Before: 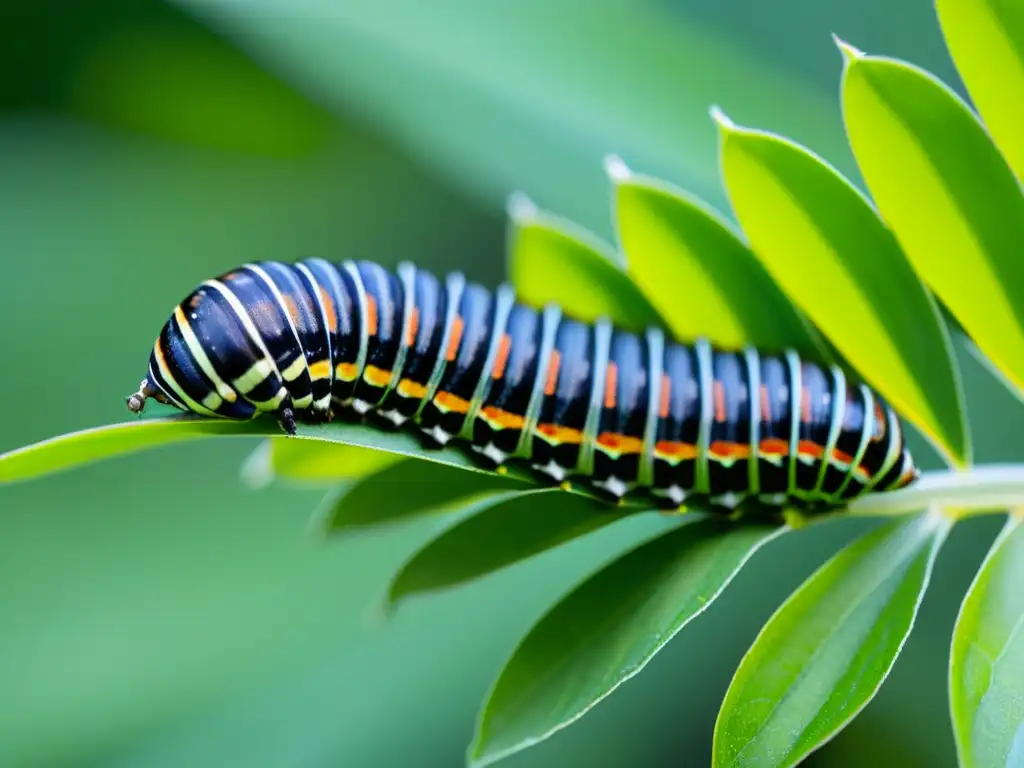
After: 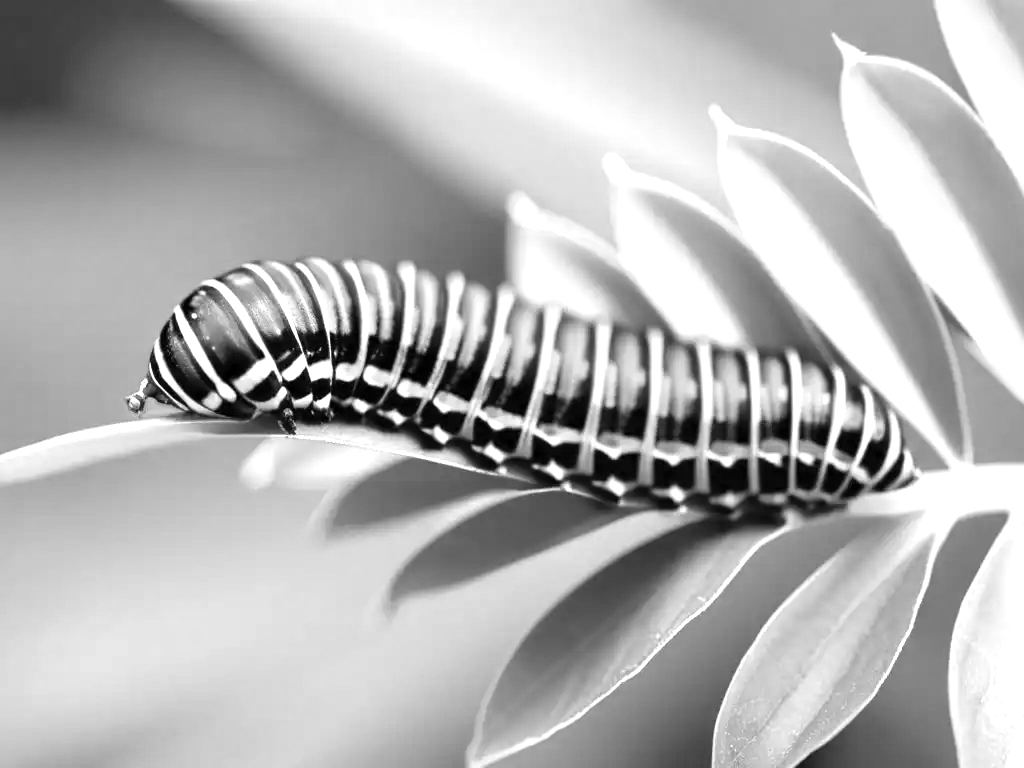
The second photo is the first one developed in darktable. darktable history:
monochrome: on, module defaults
exposure: exposure 1 EV, compensate highlight preservation false
